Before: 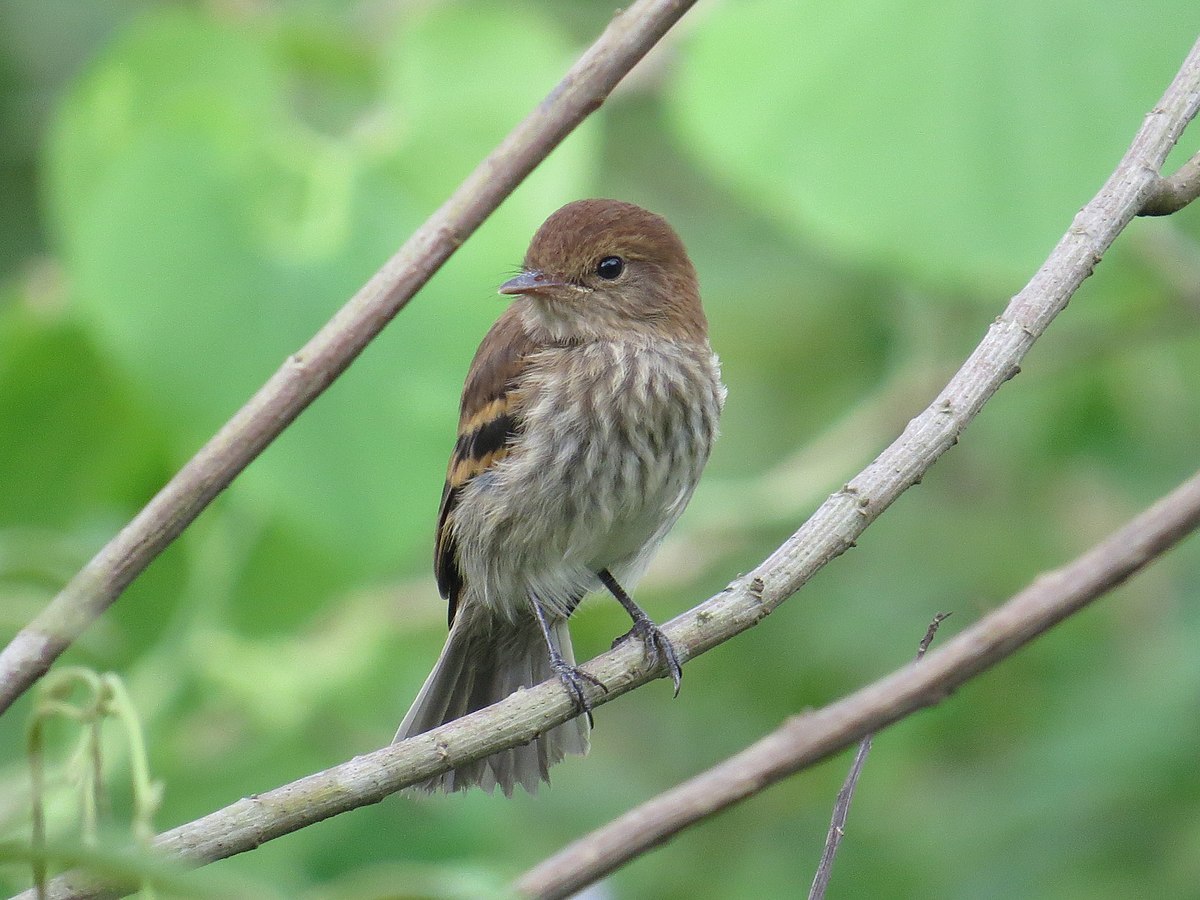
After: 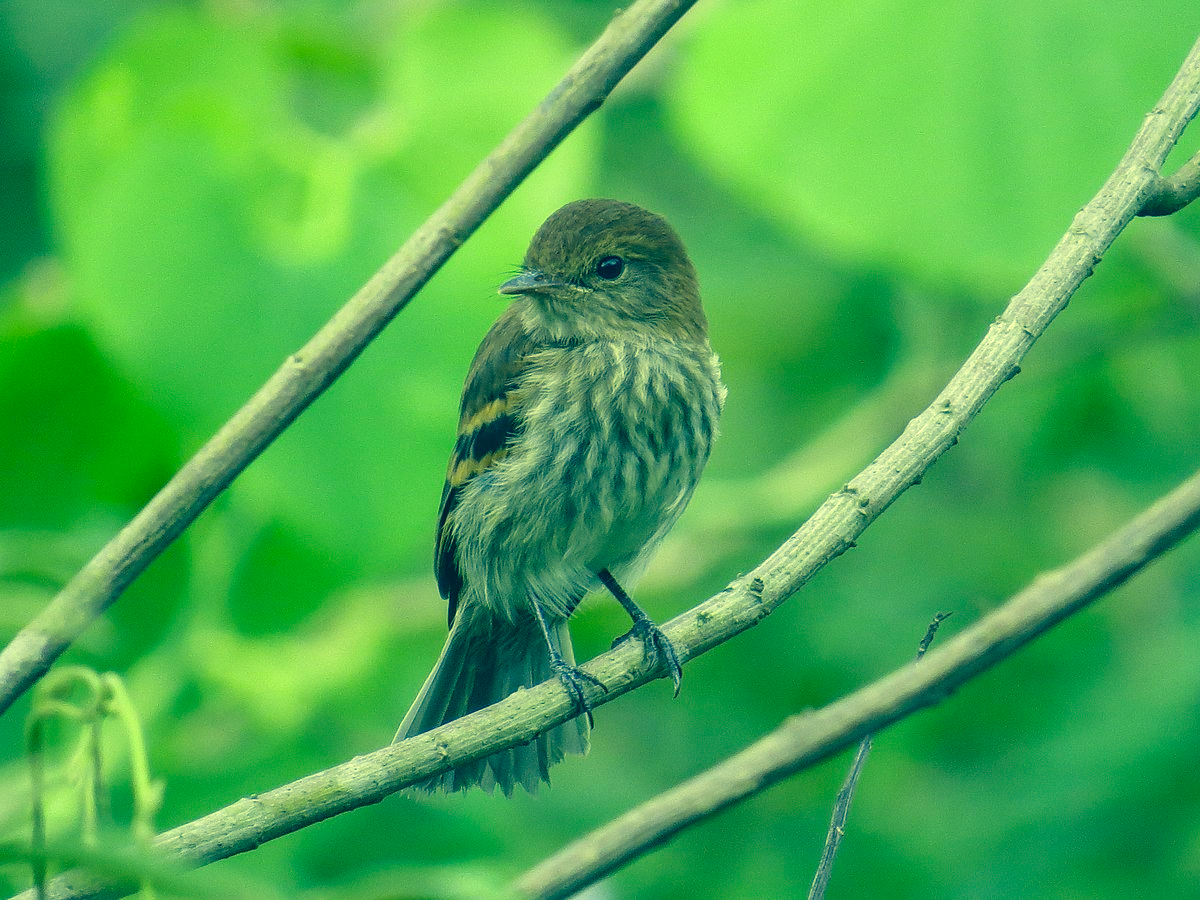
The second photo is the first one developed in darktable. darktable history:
color correction: highlights a* -15.58, highlights b* 40, shadows a* -40, shadows b* -26.18
local contrast: on, module defaults
